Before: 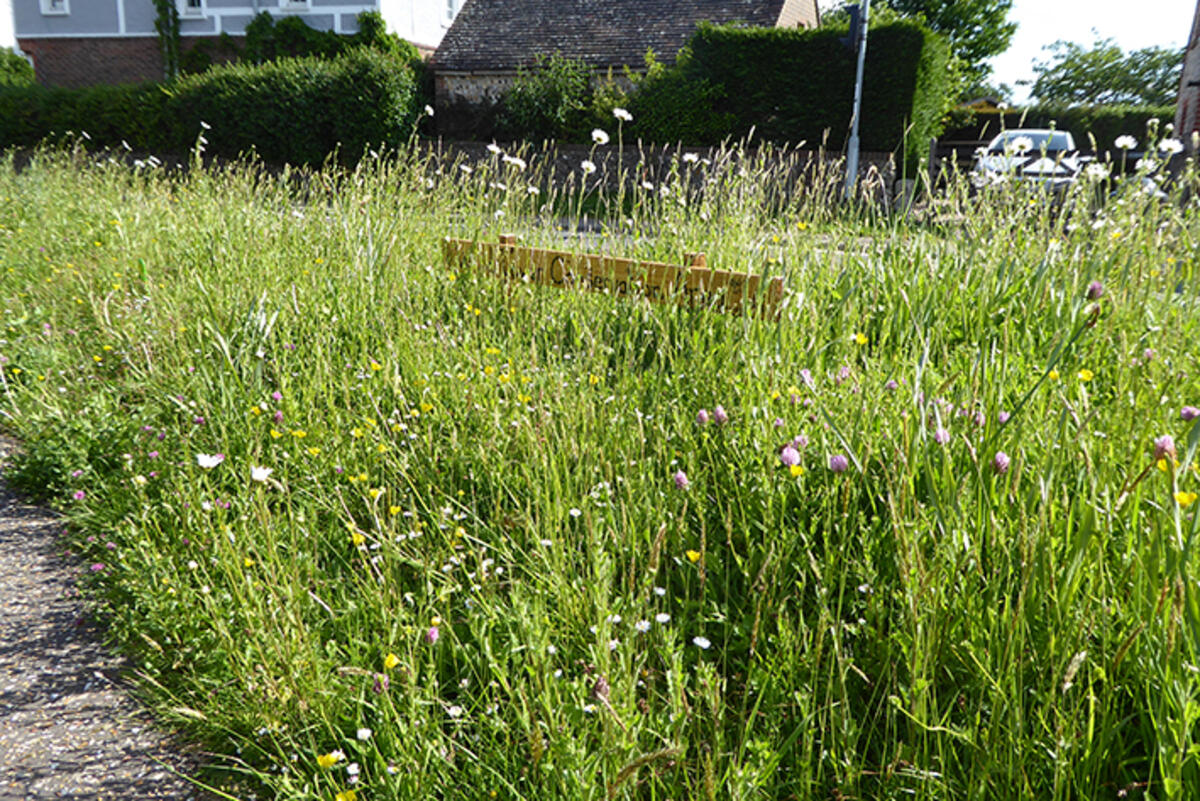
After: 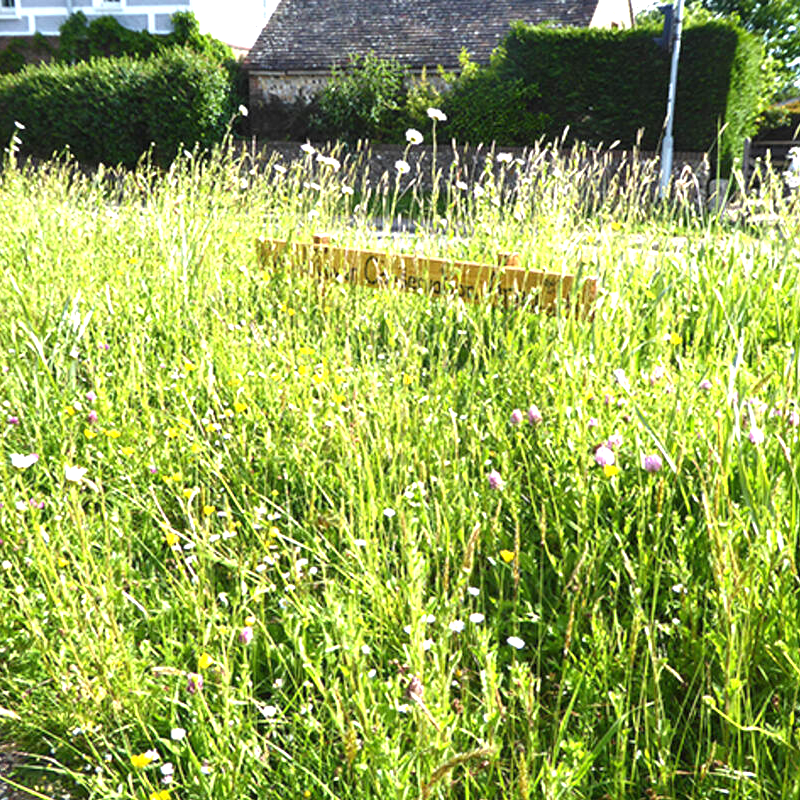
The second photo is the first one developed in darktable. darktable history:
crop and rotate: left 15.546%, right 17.787%
exposure: black level correction 0, exposure 1.2 EV, compensate exposure bias true, compensate highlight preservation false
